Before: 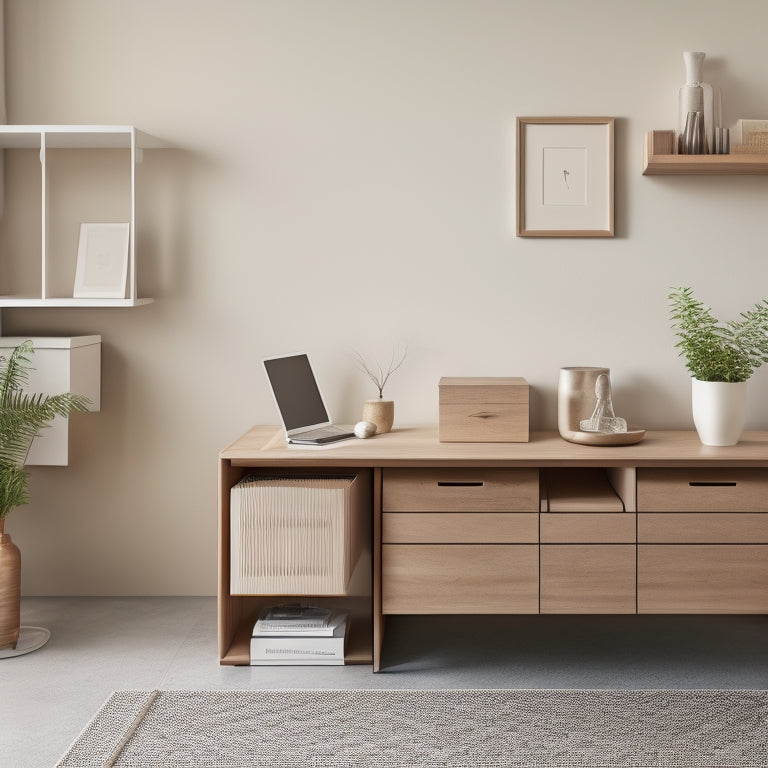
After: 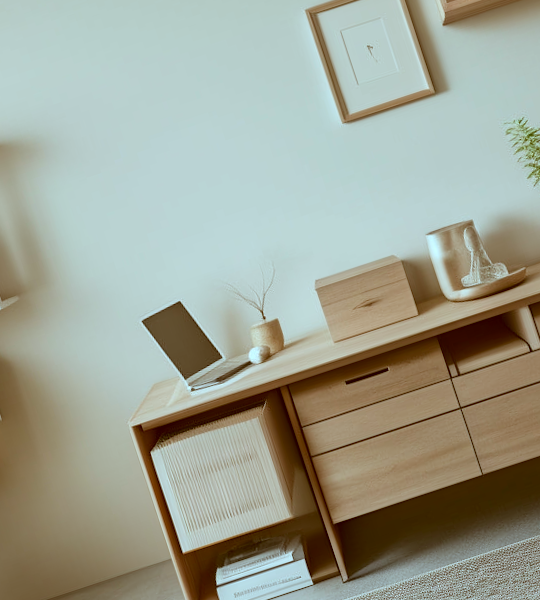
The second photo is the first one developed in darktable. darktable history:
crop and rotate: angle 18.26°, left 6.843%, right 4.21%, bottom 1.179%
color correction: highlights a* -14.61, highlights b* -16.24, shadows a* 10.28, shadows b* 30.15
